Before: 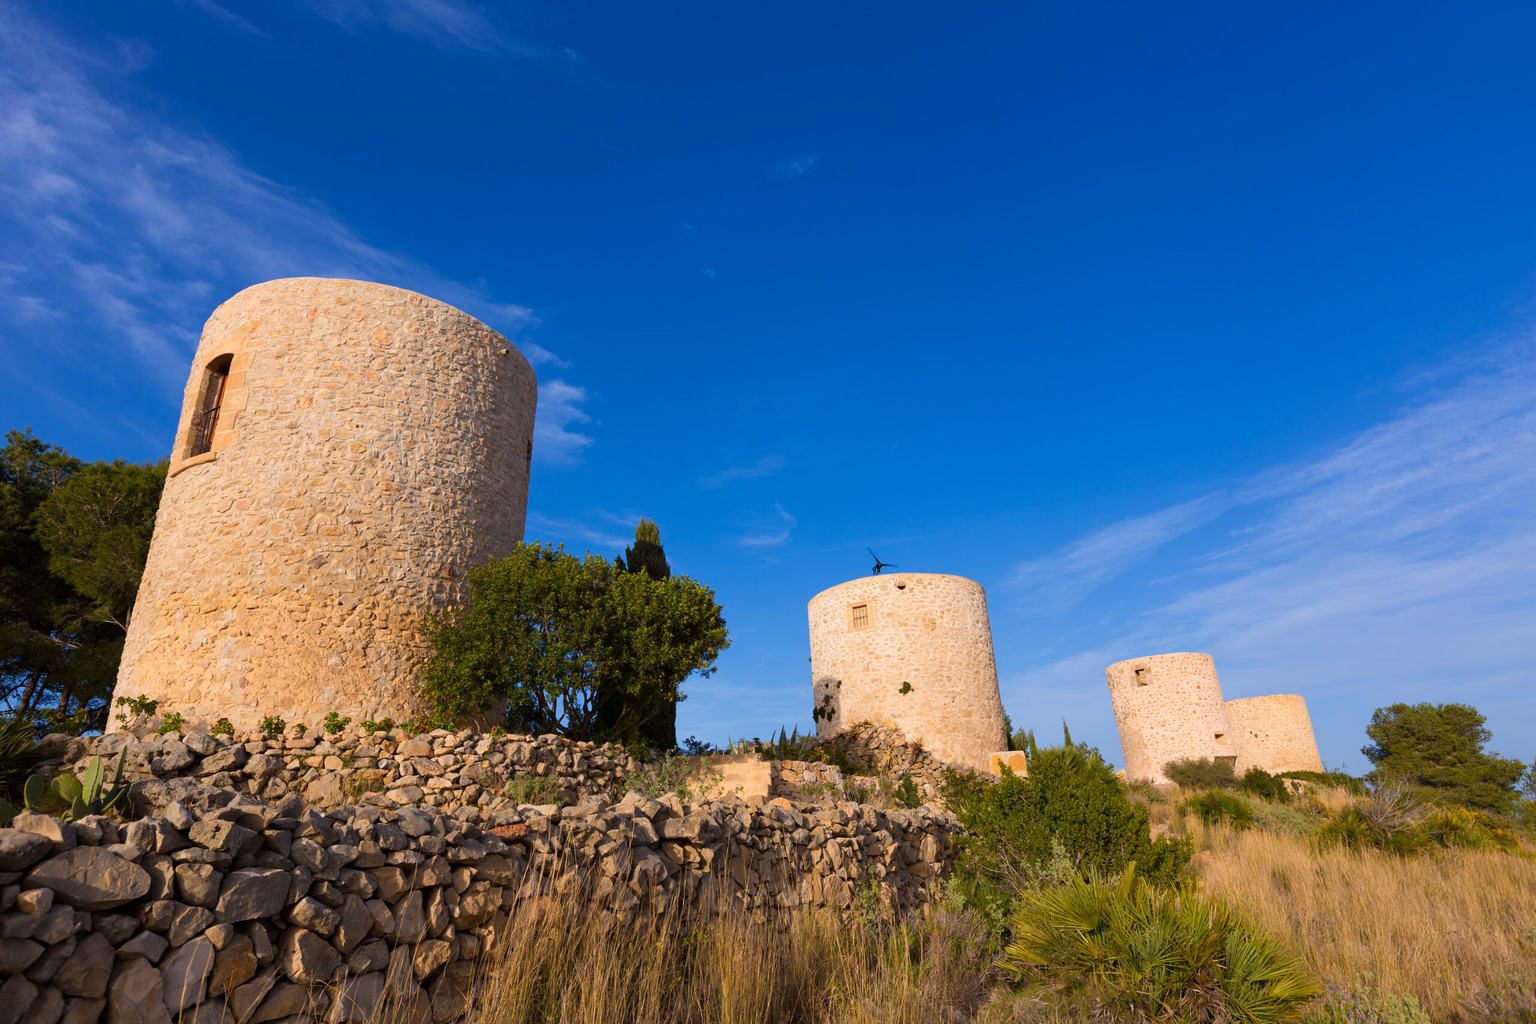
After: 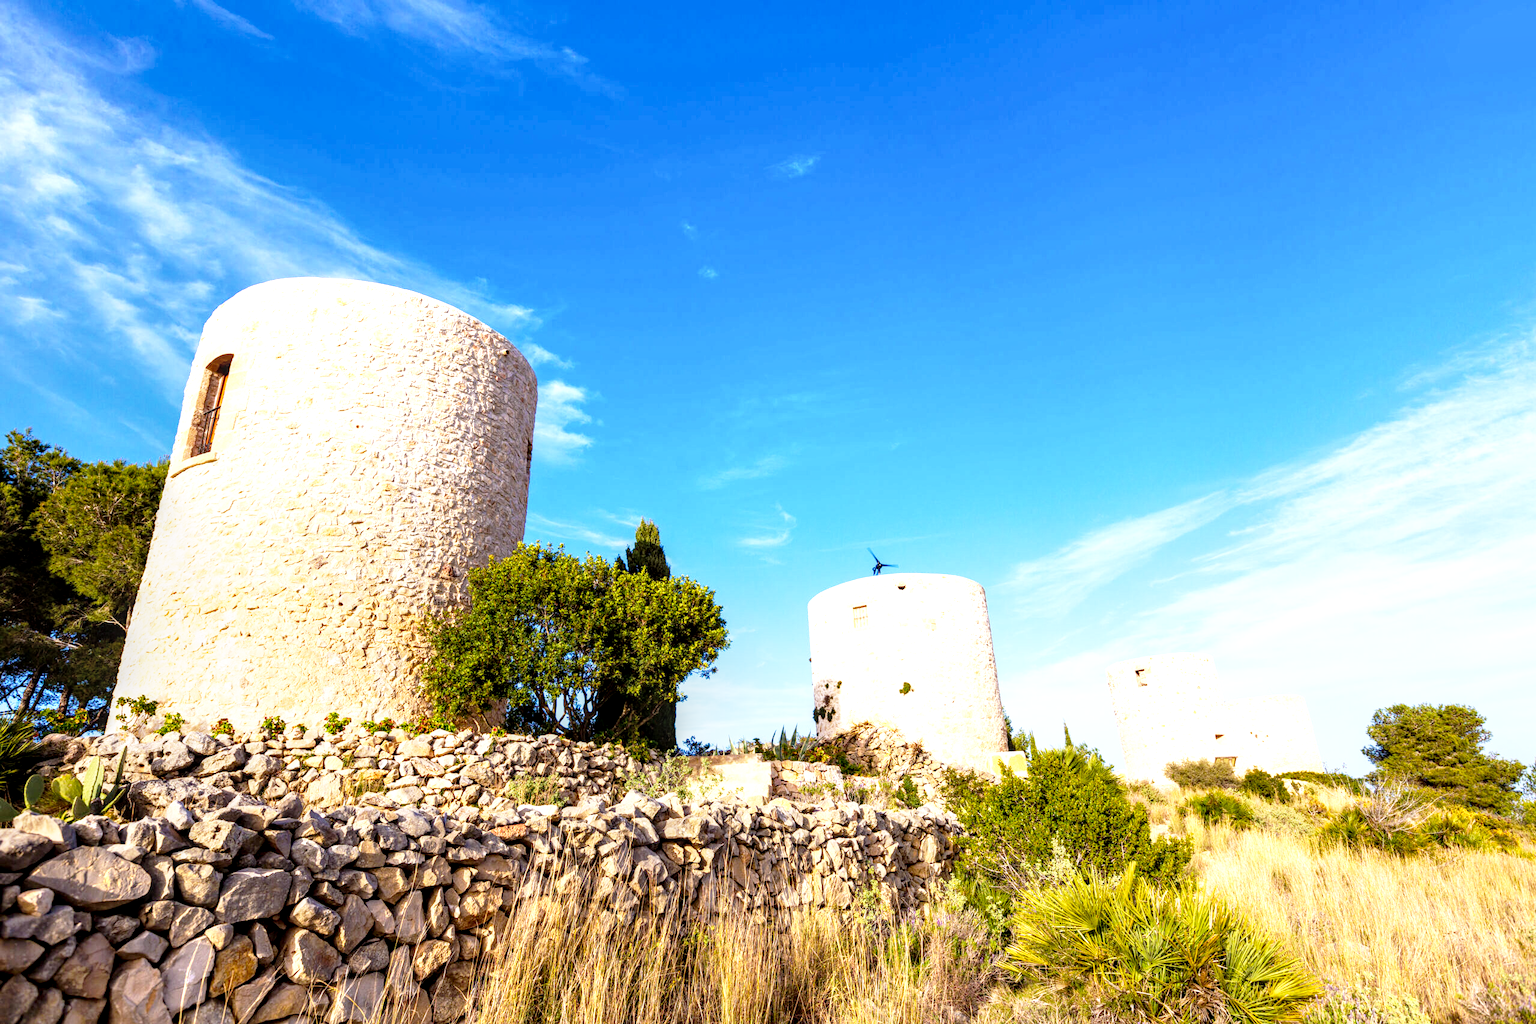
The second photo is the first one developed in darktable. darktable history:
white balance: red 0.98, blue 1.034
exposure: black level correction 0, exposure 1 EV, compensate exposure bias true, compensate highlight preservation false
base curve: curves: ch0 [(0, 0) (0.012, 0.01) (0.073, 0.168) (0.31, 0.711) (0.645, 0.957) (1, 1)], preserve colors none
local contrast: highlights 25%, detail 150%
